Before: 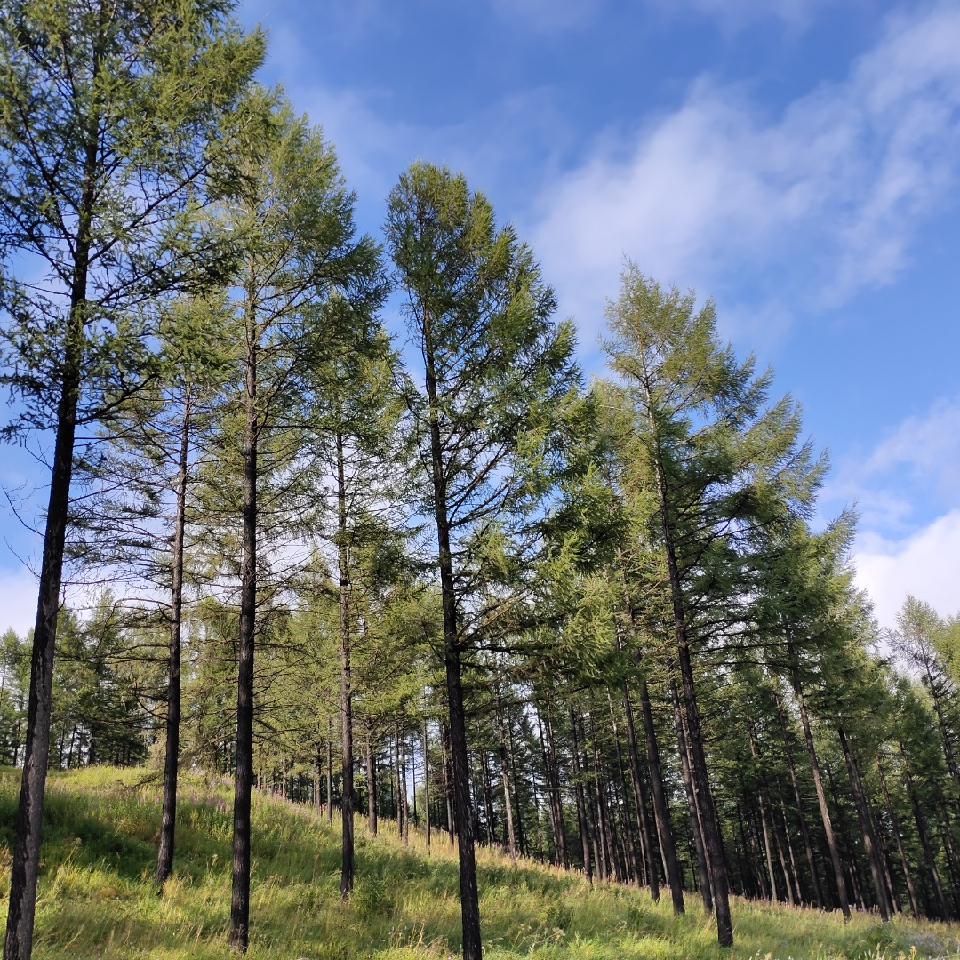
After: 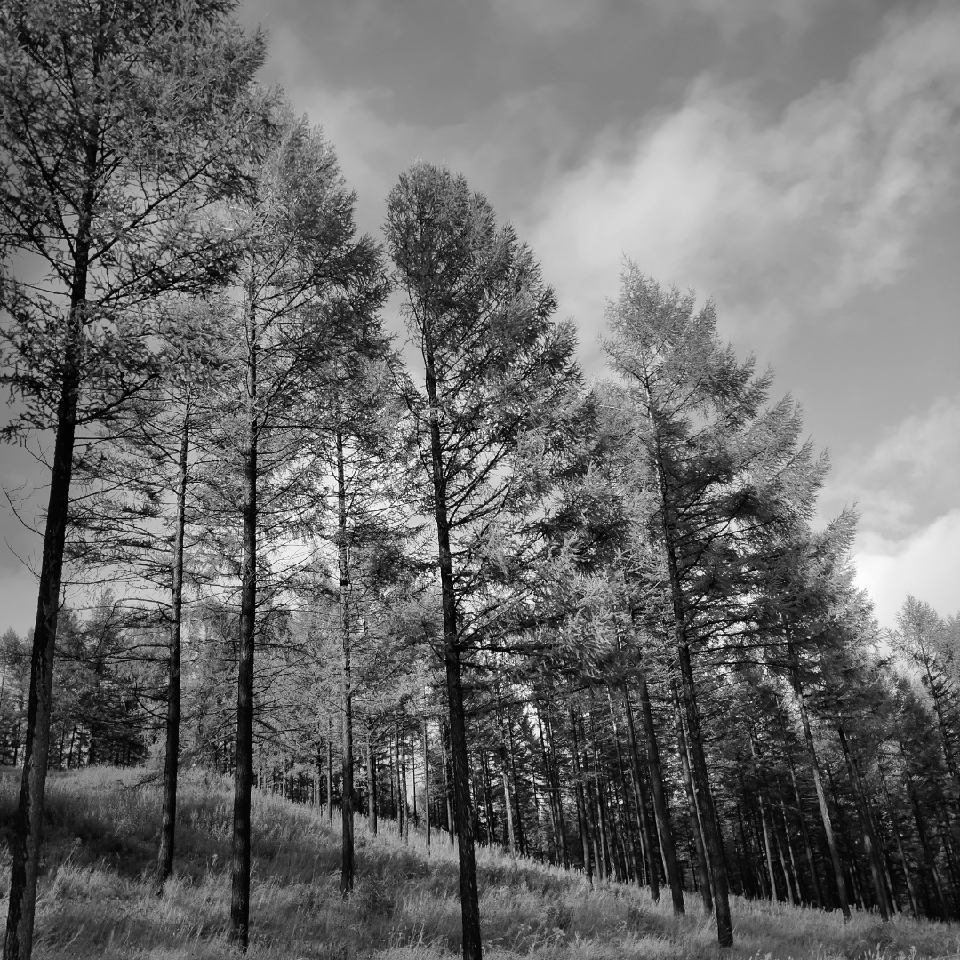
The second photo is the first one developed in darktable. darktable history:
monochrome: on, module defaults
vignetting: fall-off start 73.57%, center (0.22, -0.235)
contrast brightness saturation: contrast 0.1, brightness 0.02, saturation 0.02
